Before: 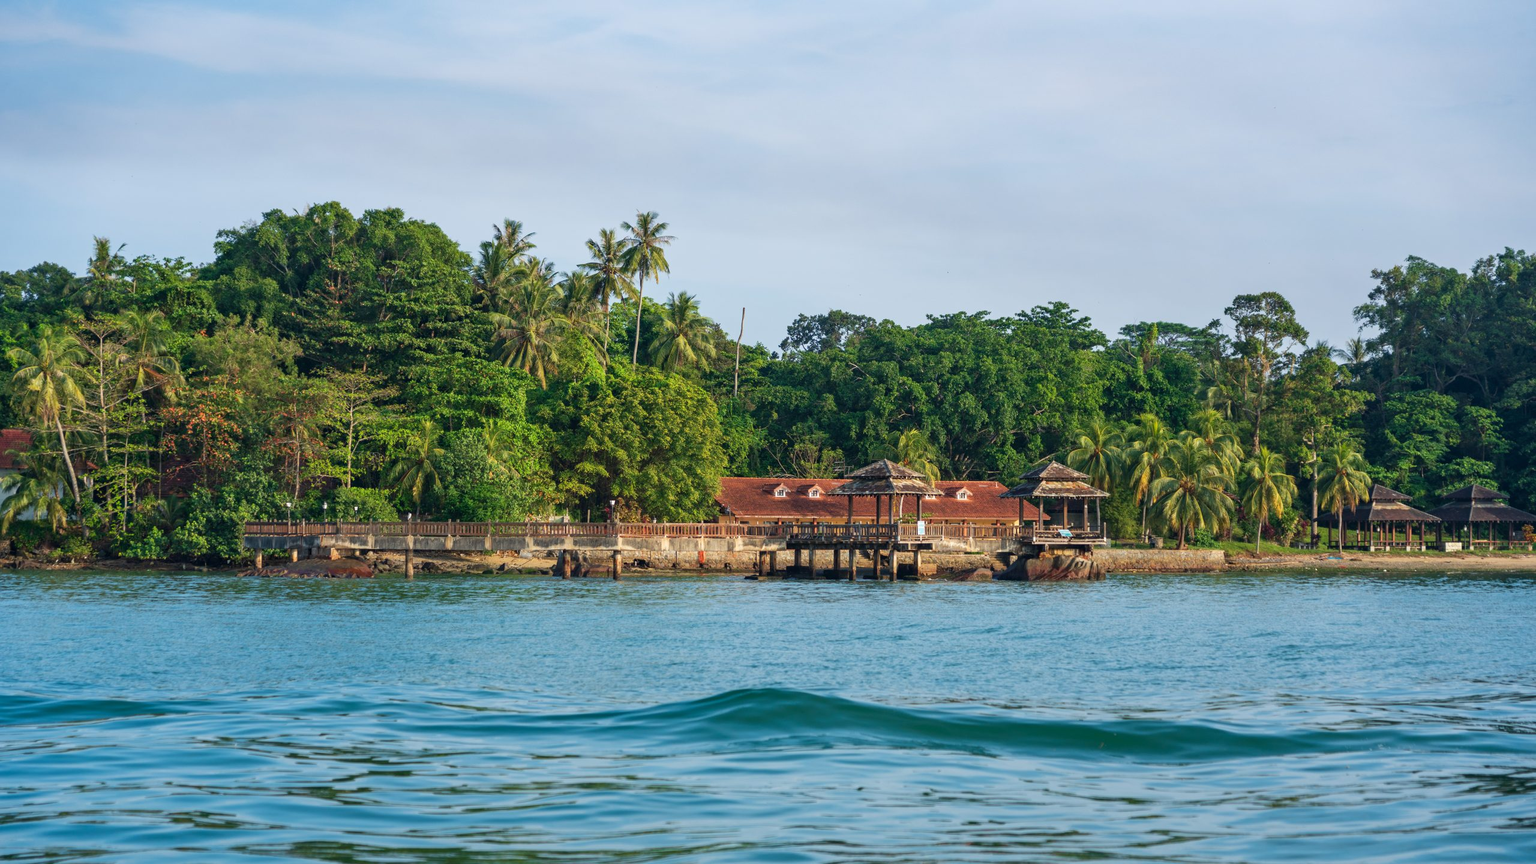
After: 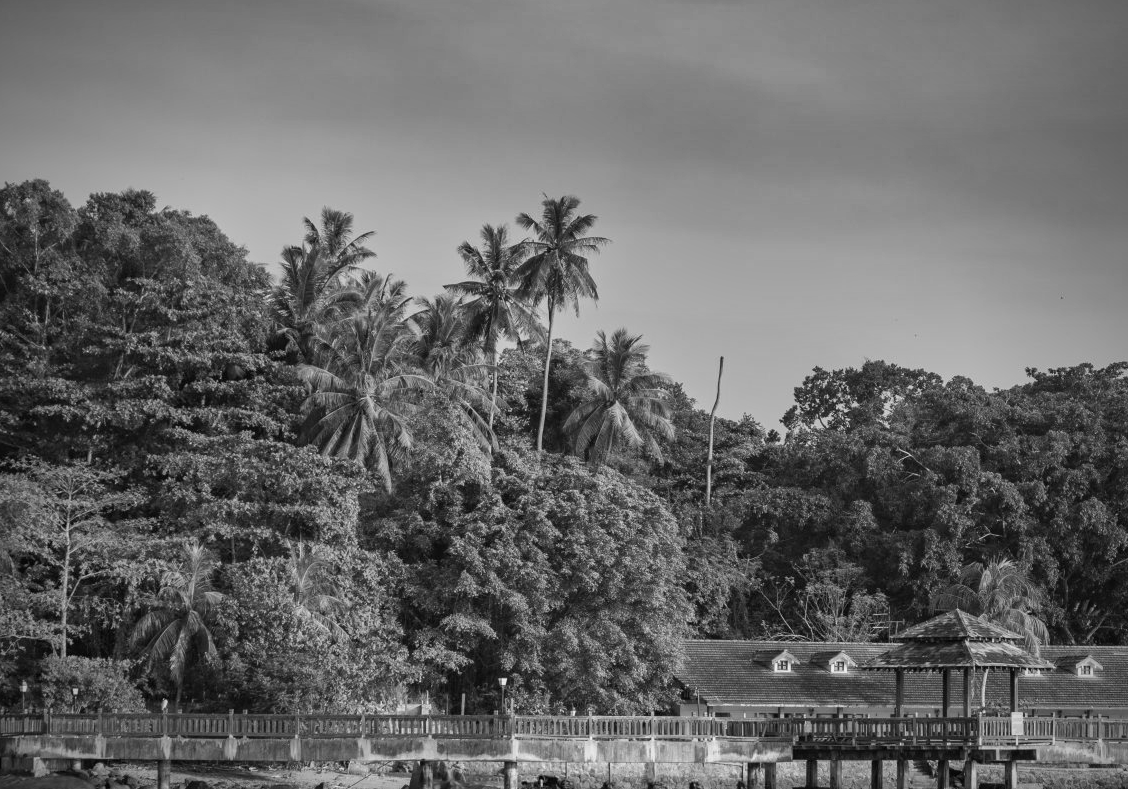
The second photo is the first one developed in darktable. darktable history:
monochrome: a 26.22, b 42.67, size 0.8
shadows and highlights: radius 108.52, shadows 40.68, highlights -72.88, low approximation 0.01, soften with gaussian
crop: left 20.248%, top 10.86%, right 35.675%, bottom 34.321%
color balance rgb: linear chroma grading › global chroma 1.5%, linear chroma grading › mid-tones -1%, perceptual saturation grading › global saturation -3%, perceptual saturation grading › shadows -2%
vignetting: fall-off start 71.74%
